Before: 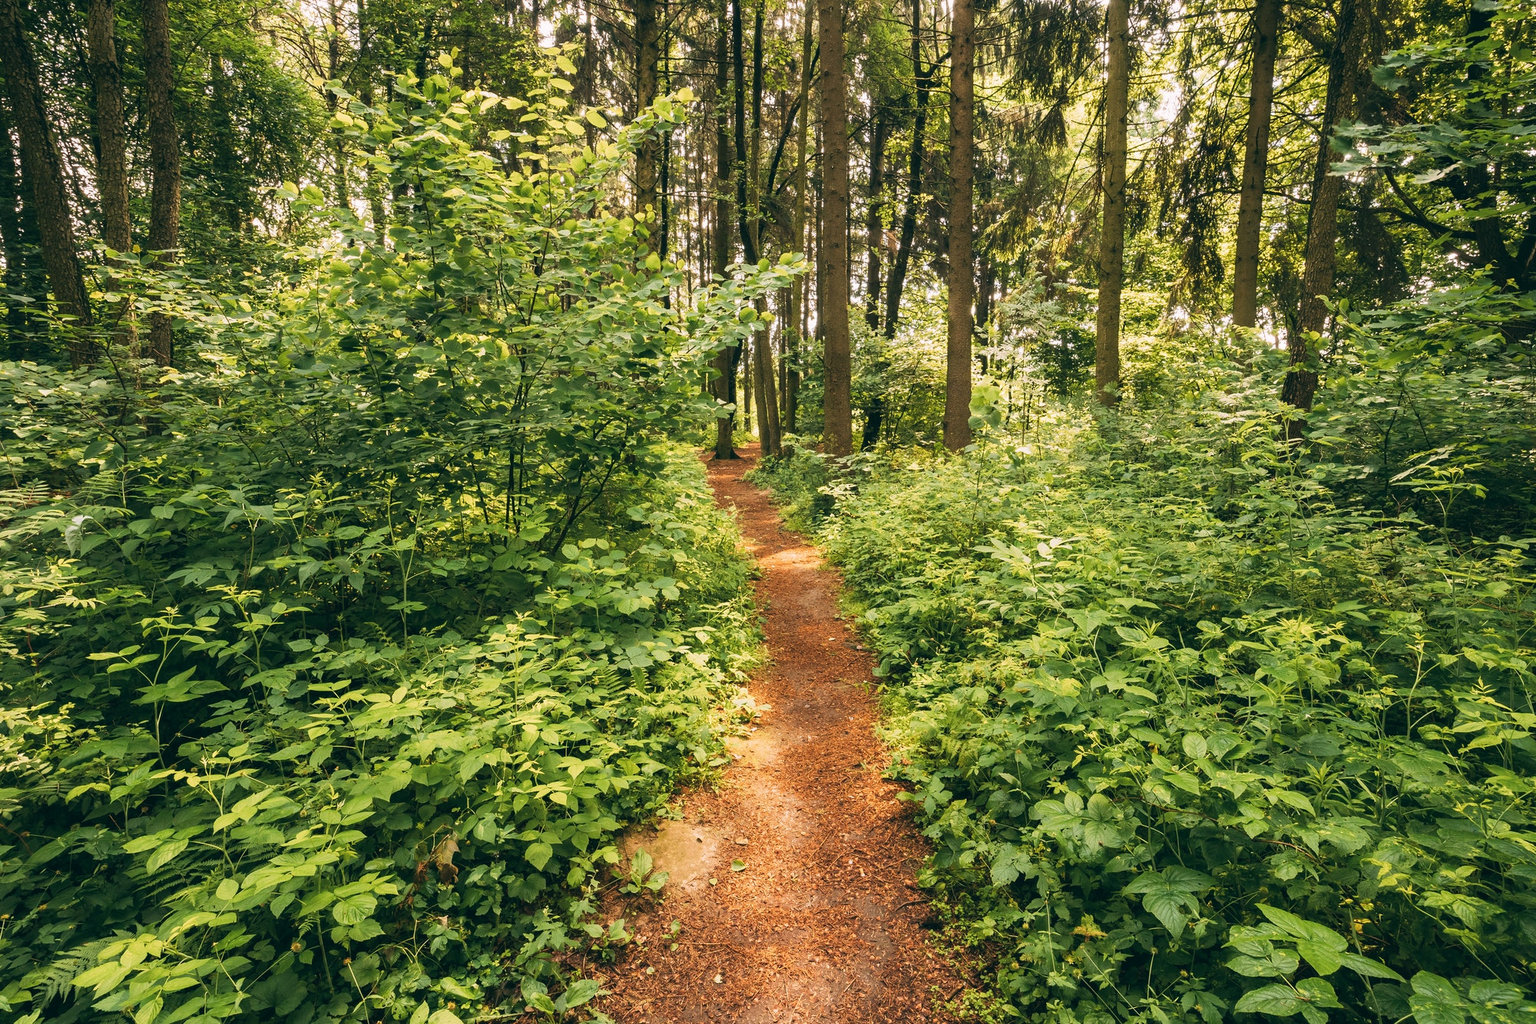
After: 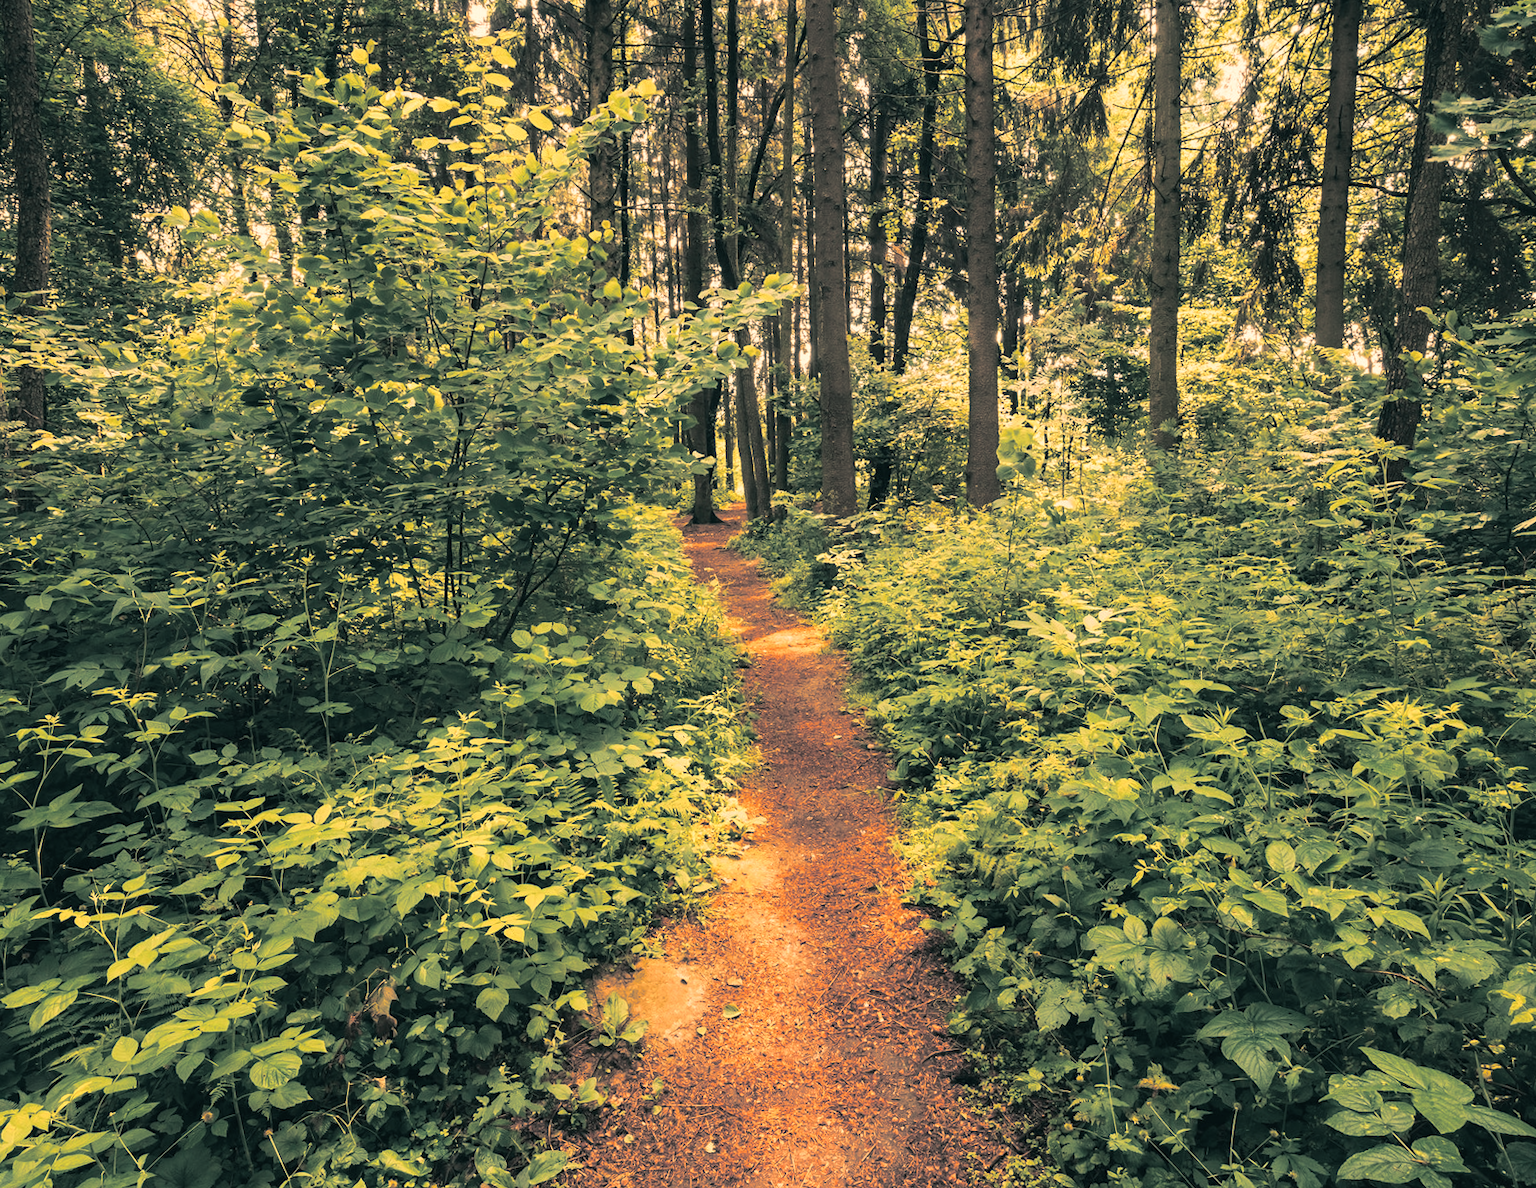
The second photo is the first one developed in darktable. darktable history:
white balance: red 1.138, green 0.996, blue 0.812
crop: left 7.598%, right 7.873%
rotate and perspective: rotation -1.32°, lens shift (horizontal) -0.031, crop left 0.015, crop right 0.985, crop top 0.047, crop bottom 0.982
split-toning: shadows › hue 205.2°, shadows › saturation 0.29, highlights › hue 50.4°, highlights › saturation 0.38, balance -49.9
